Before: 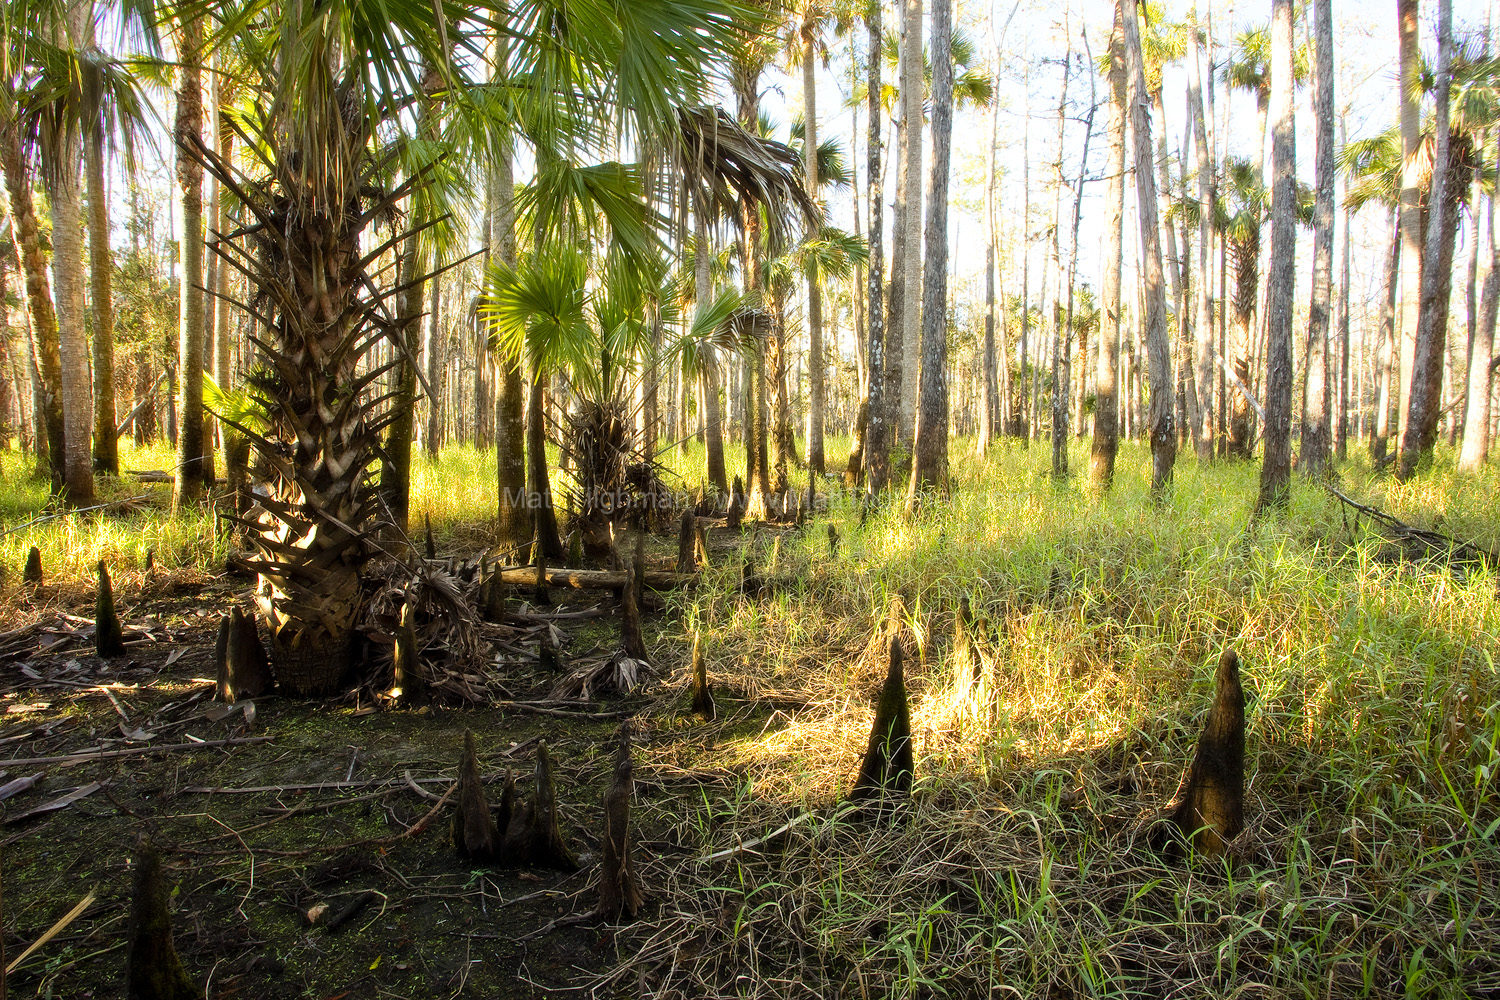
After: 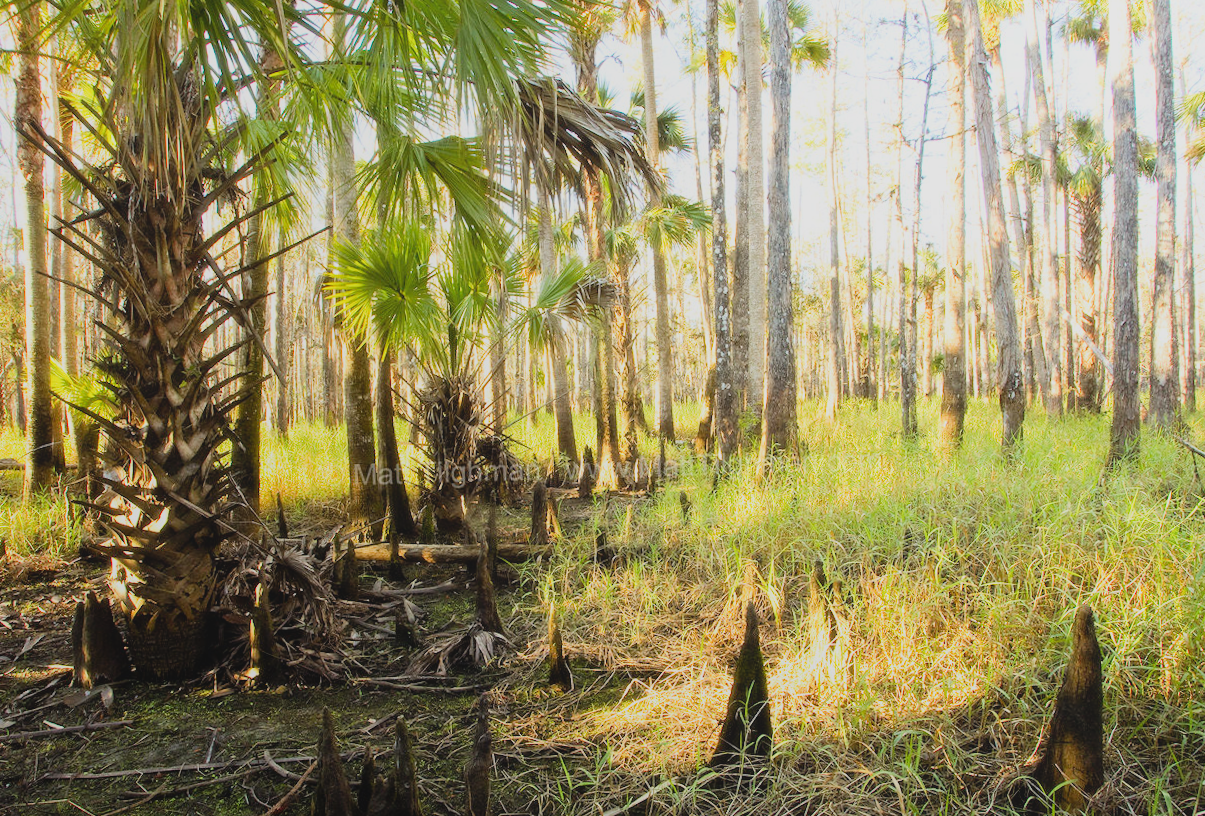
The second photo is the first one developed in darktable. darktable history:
exposure: black level correction 0, exposure 0.7 EV, compensate exposure bias true, compensate highlight preservation false
local contrast: highlights 68%, shadows 68%, detail 82%, midtone range 0.325
filmic rgb: black relative exposure -16 EV, white relative exposure 4.97 EV, hardness 6.25
crop and rotate: left 10.77%, top 5.1%, right 10.41%, bottom 16.76%
rotate and perspective: rotation -1.75°, automatic cropping off
